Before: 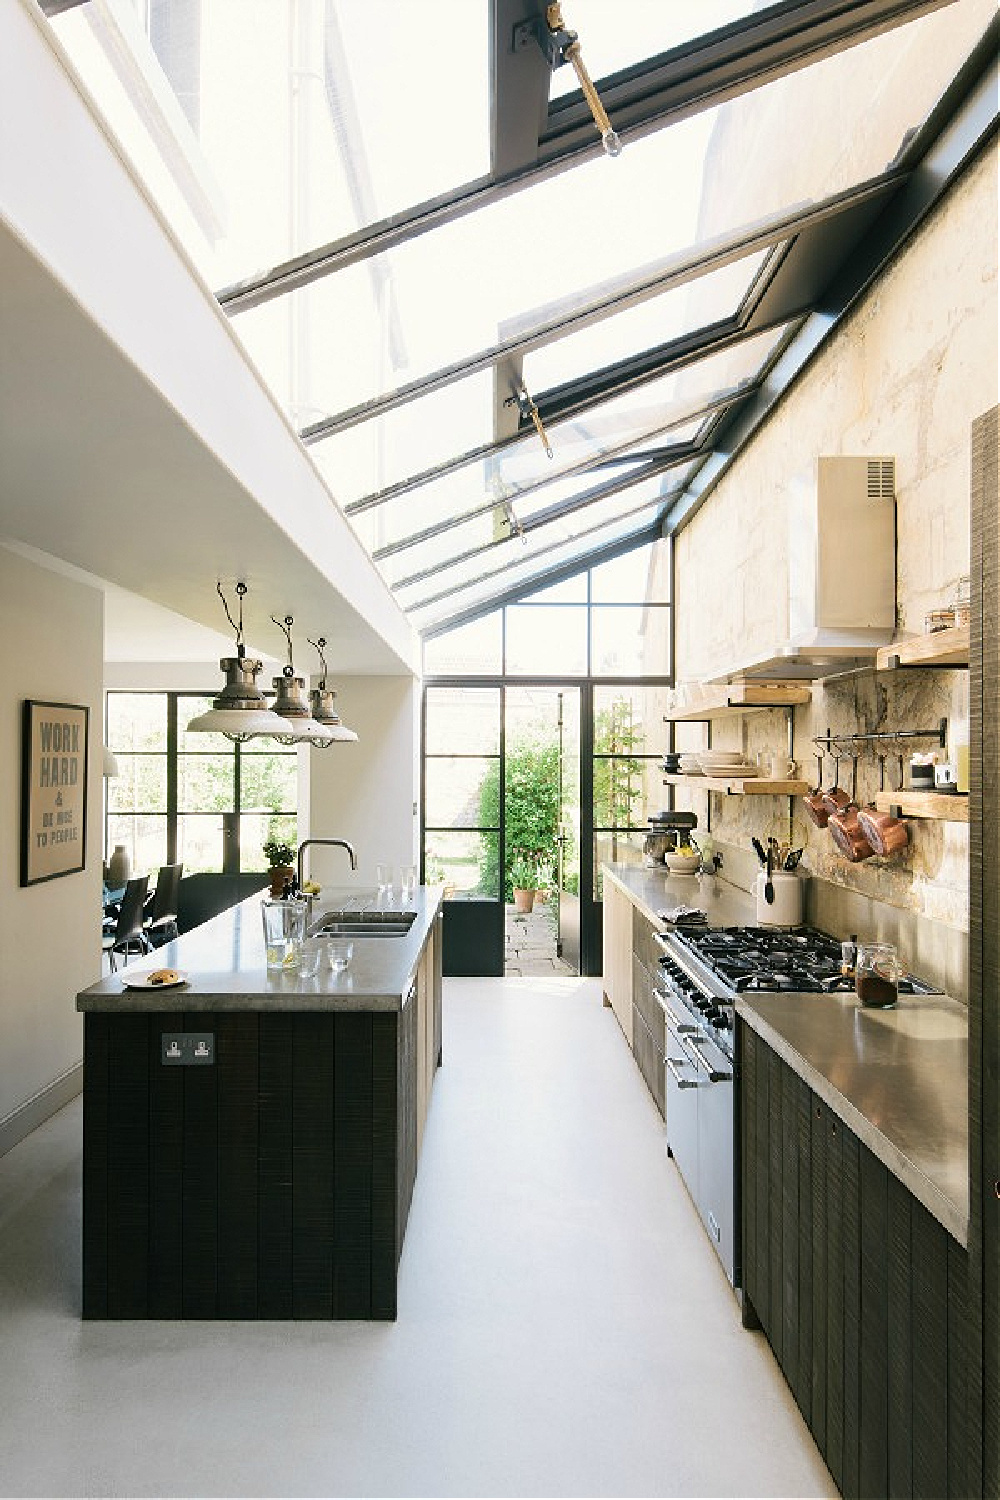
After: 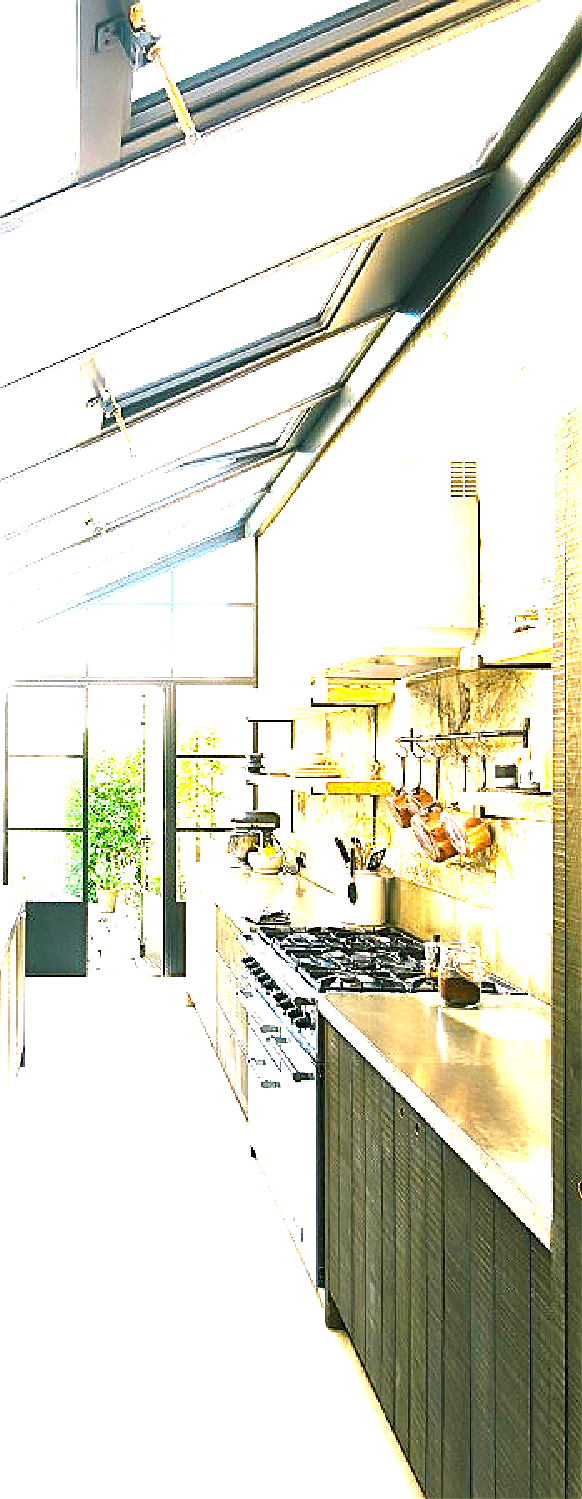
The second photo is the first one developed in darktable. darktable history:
crop: left 41.756%
sharpen: amount 0.492
color balance rgb: shadows lift › hue 87.99°, power › hue 62.56°, perceptual saturation grading › global saturation 31.071%, perceptual brilliance grading › global brilliance 24.947%, global vibrance 14.794%
exposure: black level correction 0, exposure 1.392 EV, compensate highlight preservation false
